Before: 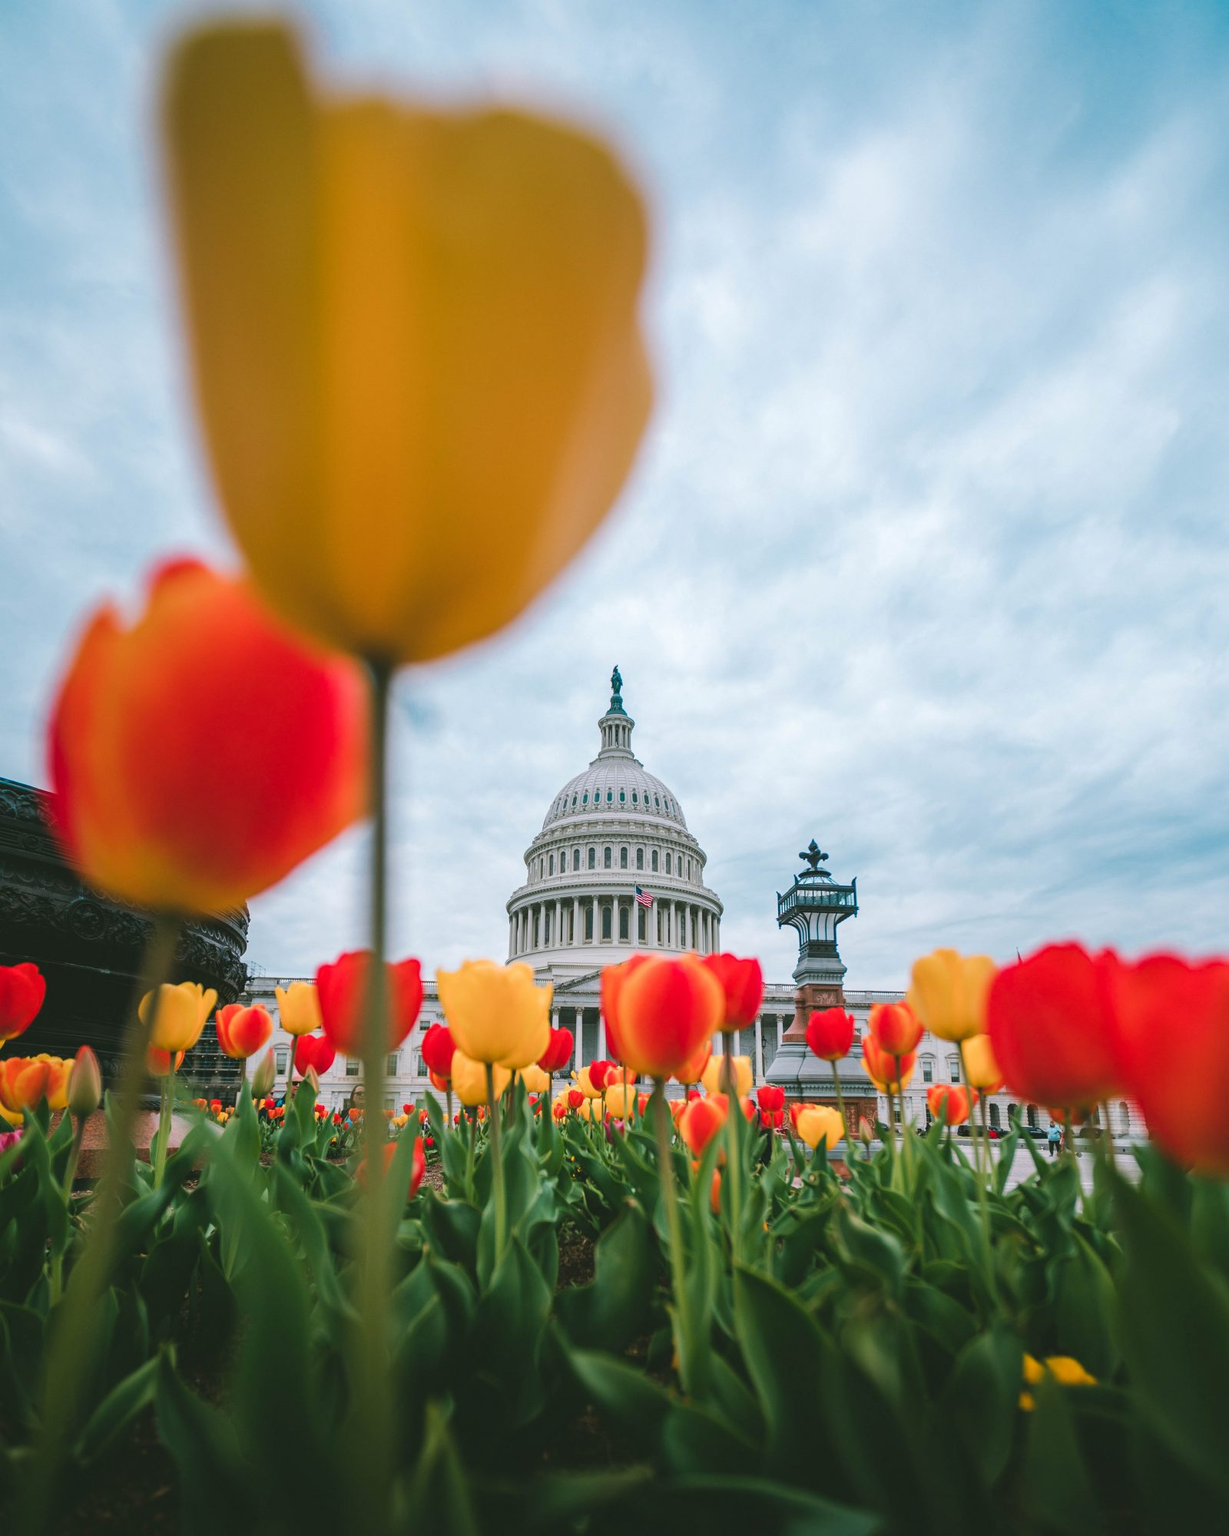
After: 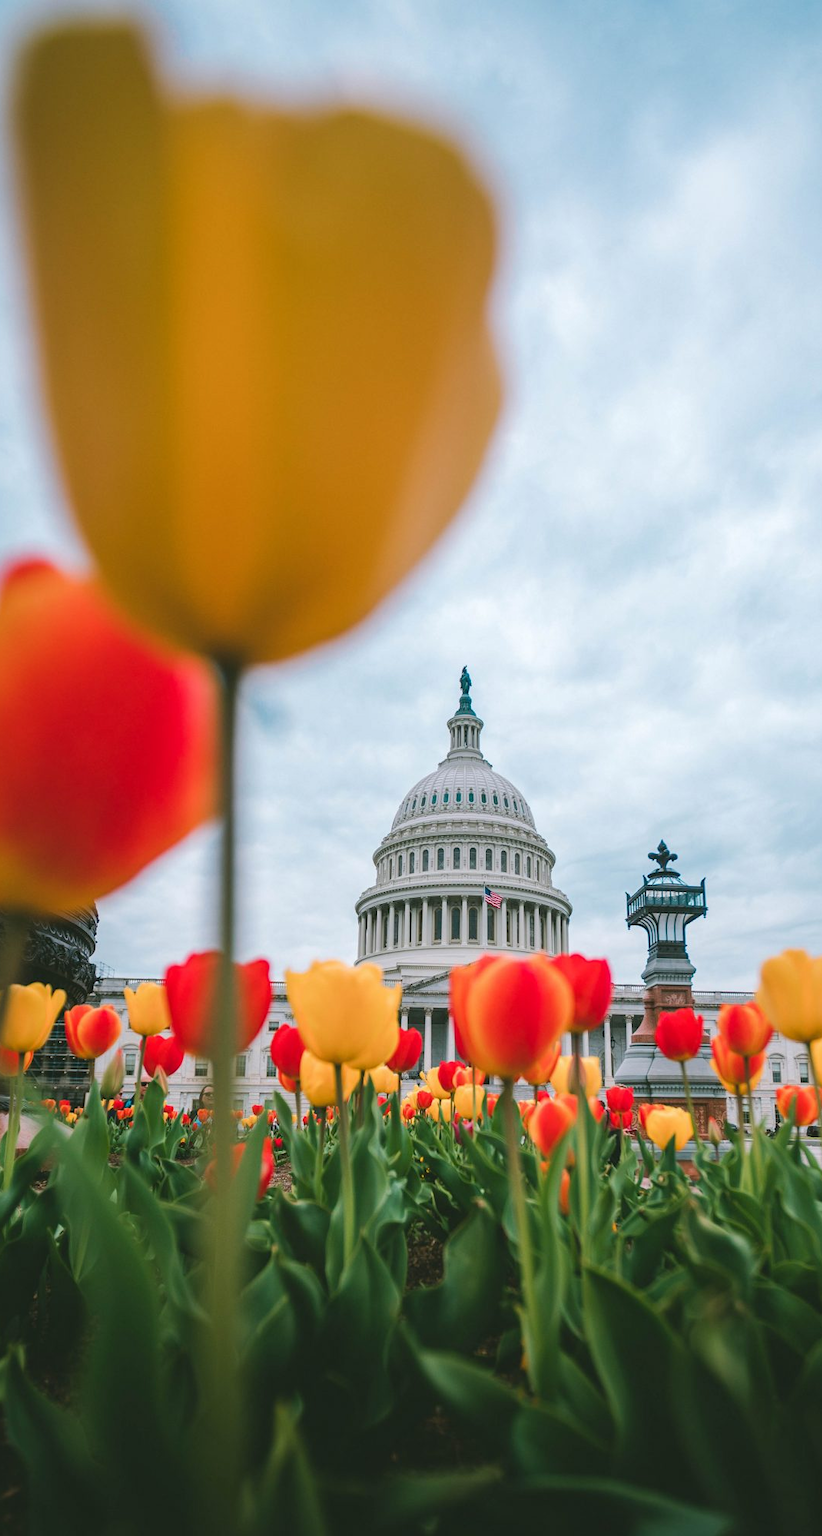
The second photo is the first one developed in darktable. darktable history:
tone equalizer: edges refinement/feathering 500, mask exposure compensation -1.57 EV, preserve details no
crop and rotate: left 12.375%, right 20.686%
